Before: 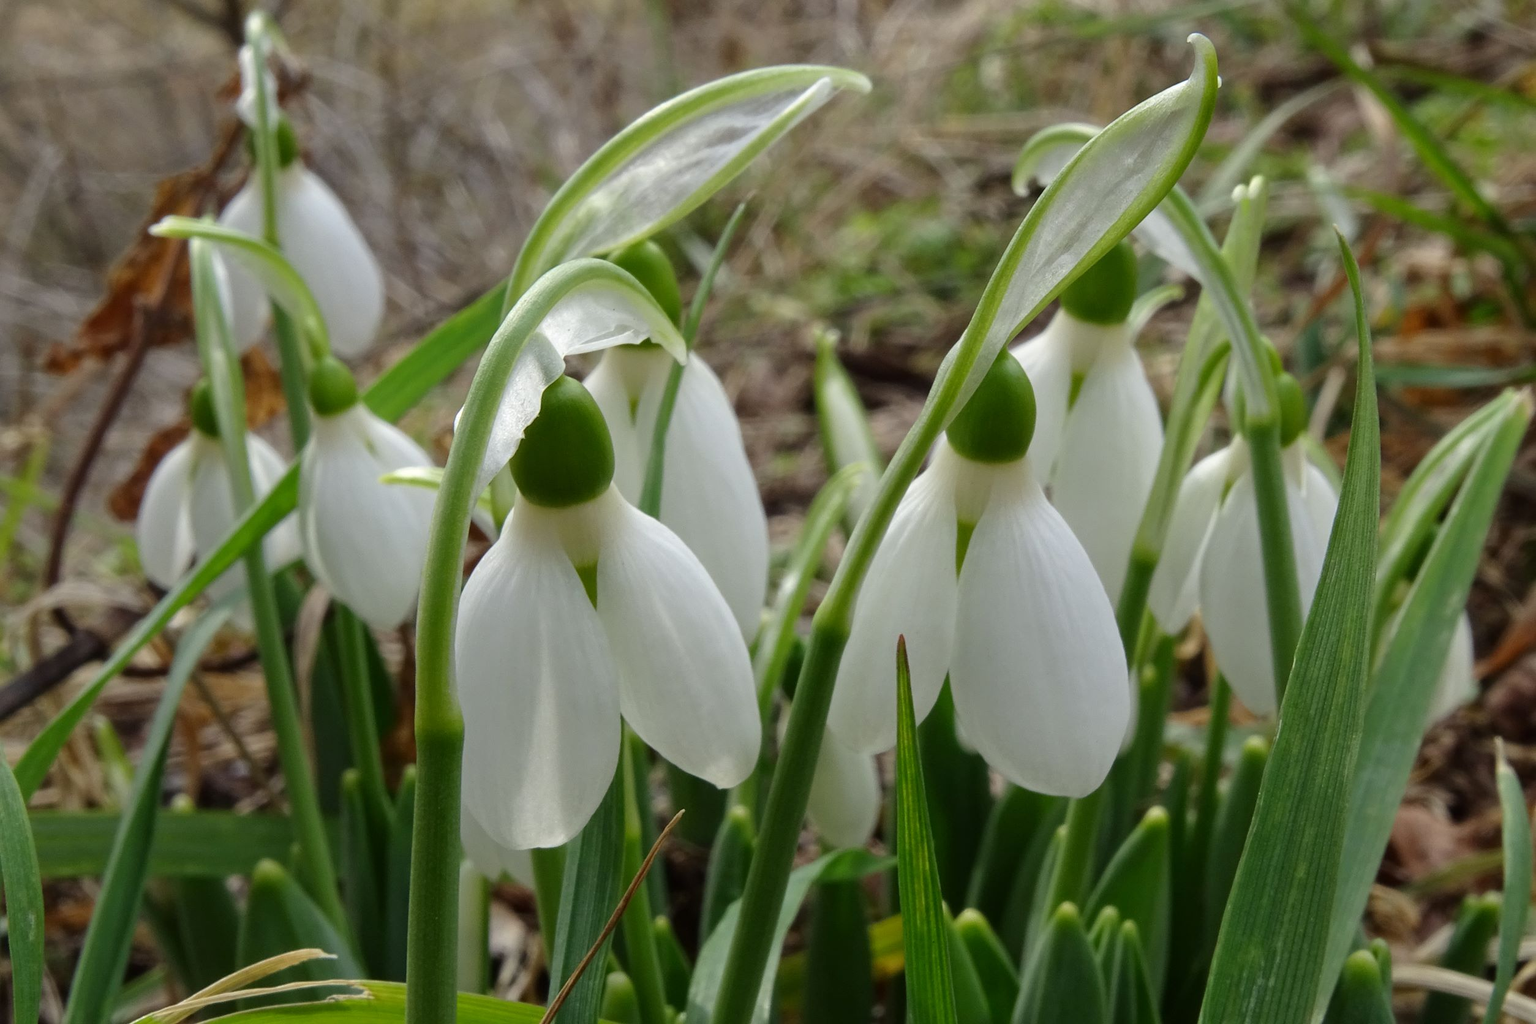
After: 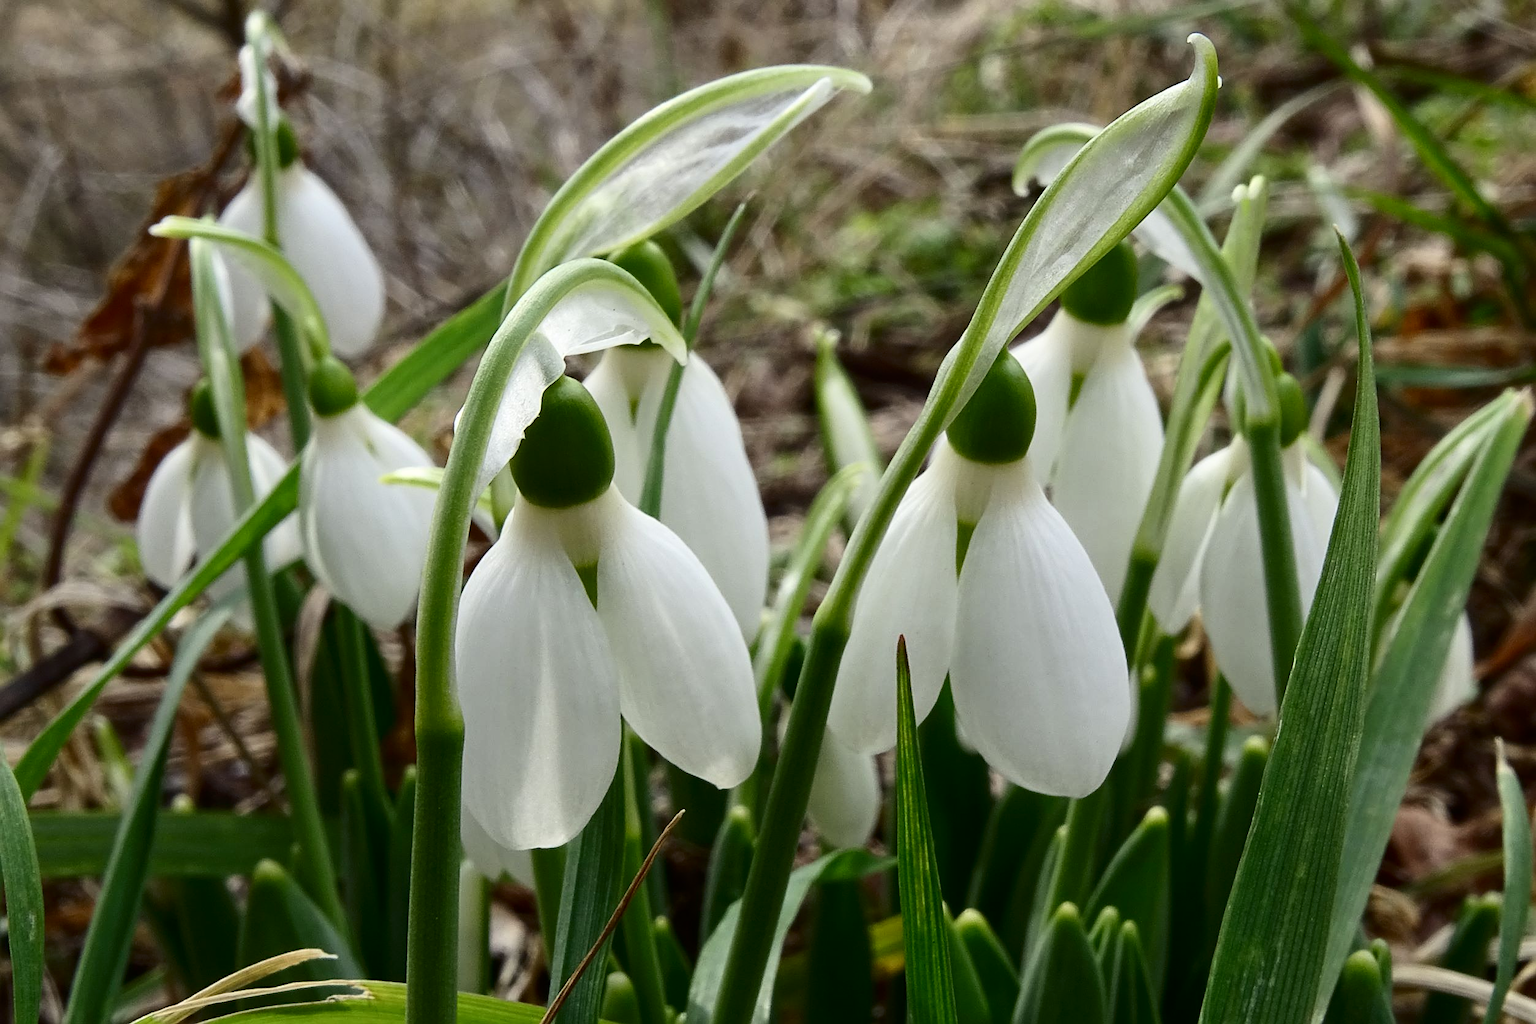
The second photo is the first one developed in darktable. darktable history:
contrast brightness saturation: contrast 0.274
sharpen: on, module defaults
